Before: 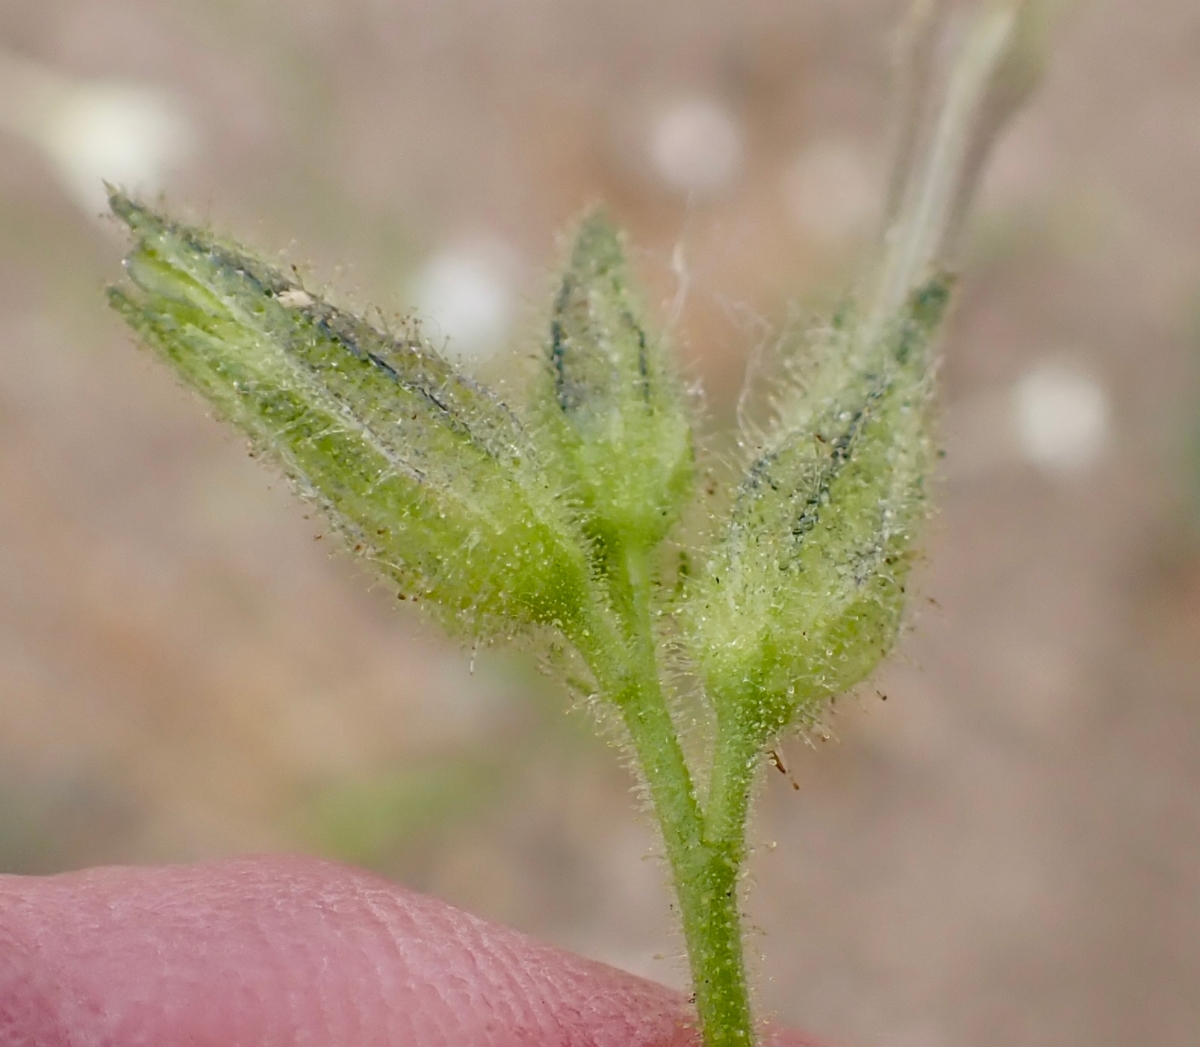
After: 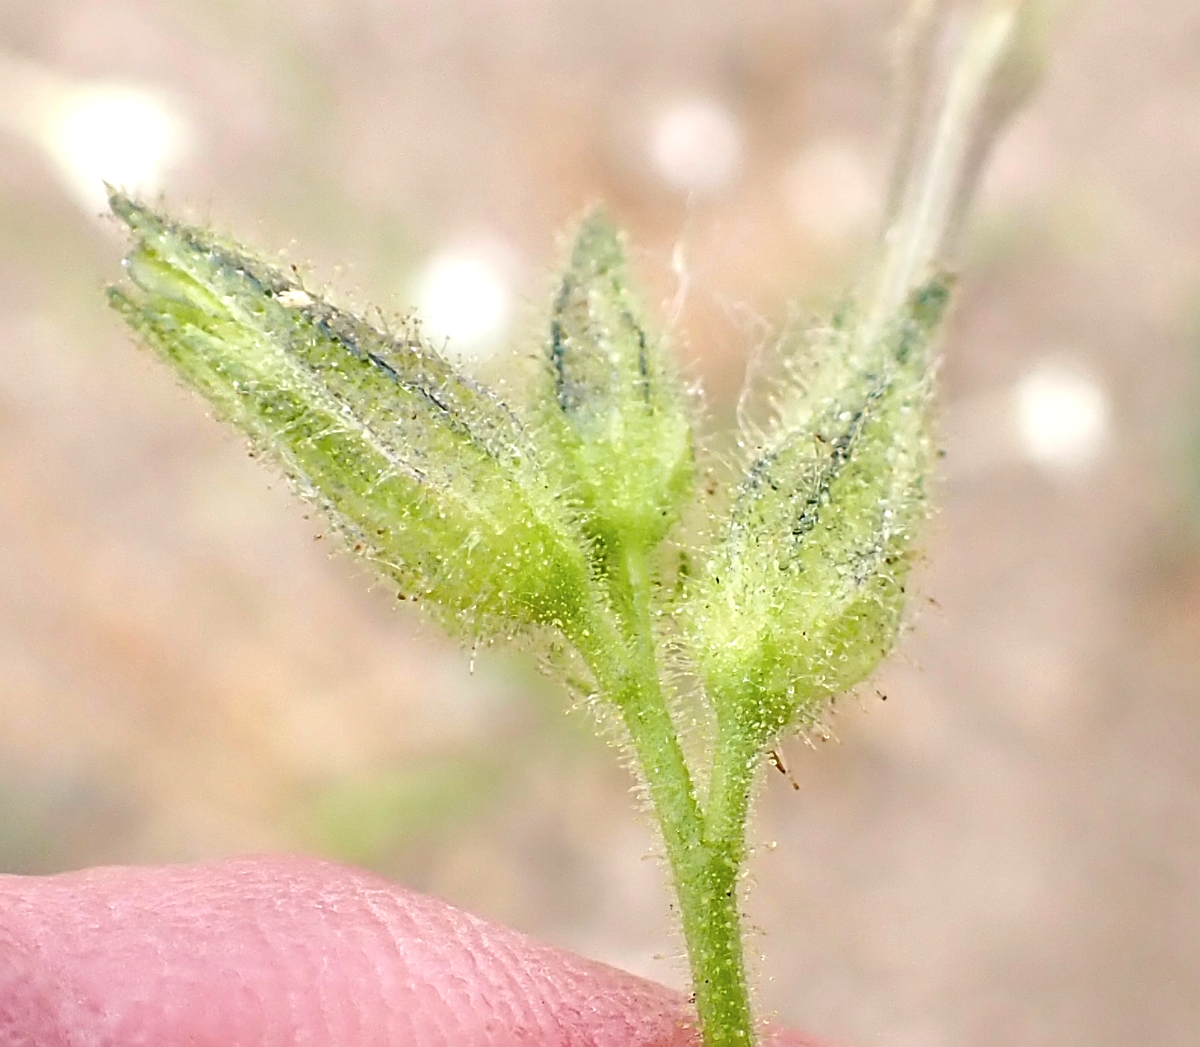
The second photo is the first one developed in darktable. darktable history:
sharpen: on, module defaults
exposure: black level correction 0, exposure 0.895 EV, compensate highlight preservation false
contrast brightness saturation: saturation -0.059
